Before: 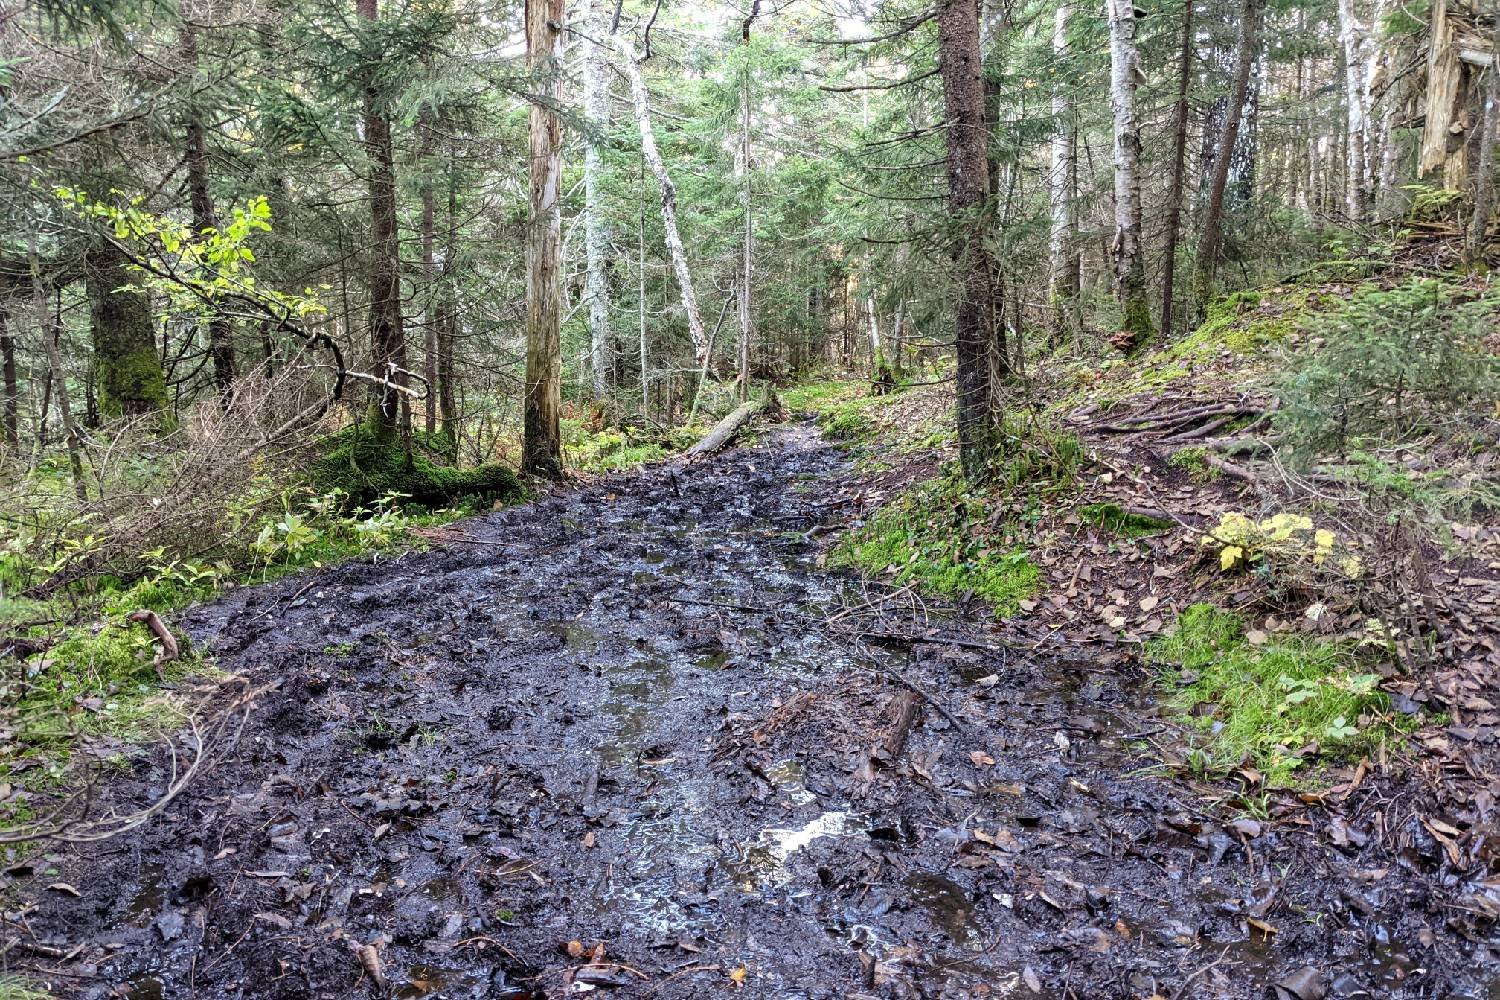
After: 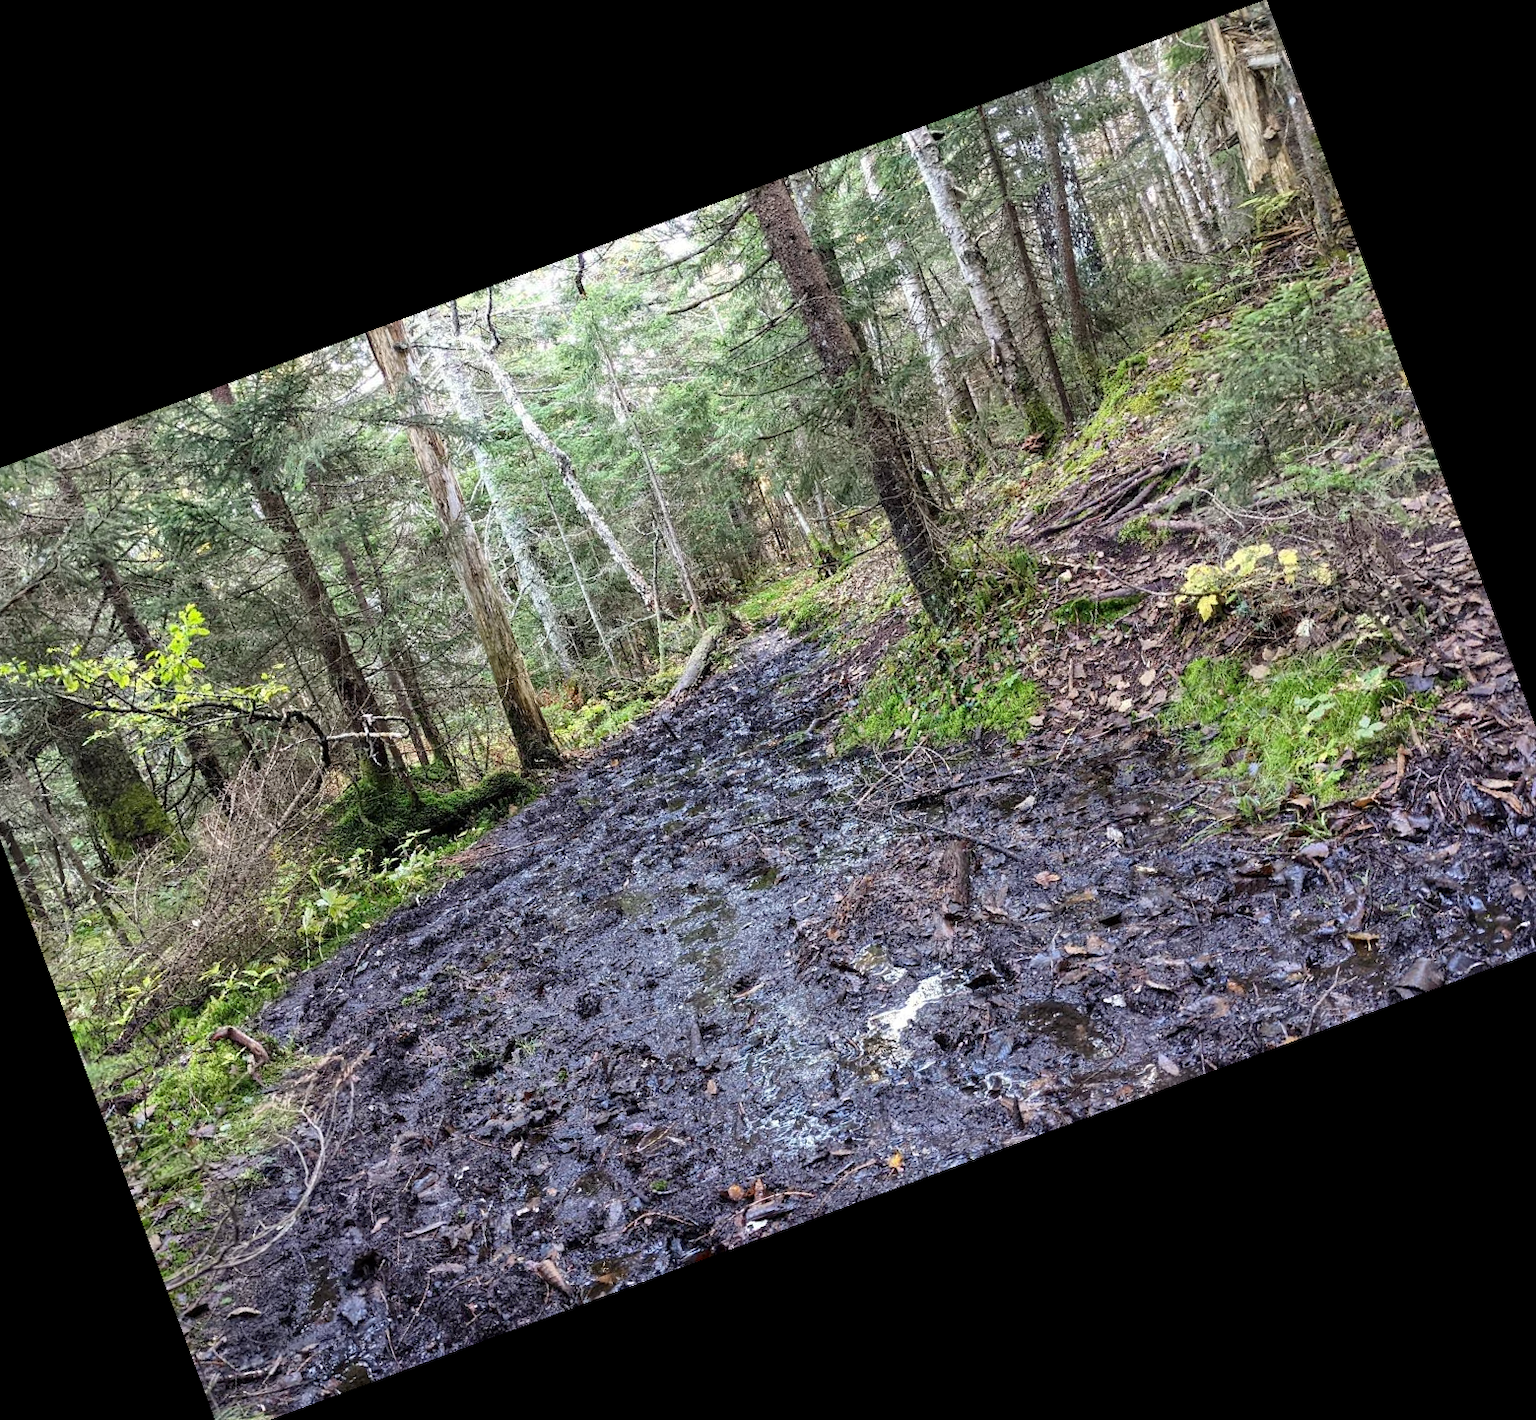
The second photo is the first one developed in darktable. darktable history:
crop and rotate: angle 20.31°, left 6.939%, right 4.16%, bottom 1.081%
